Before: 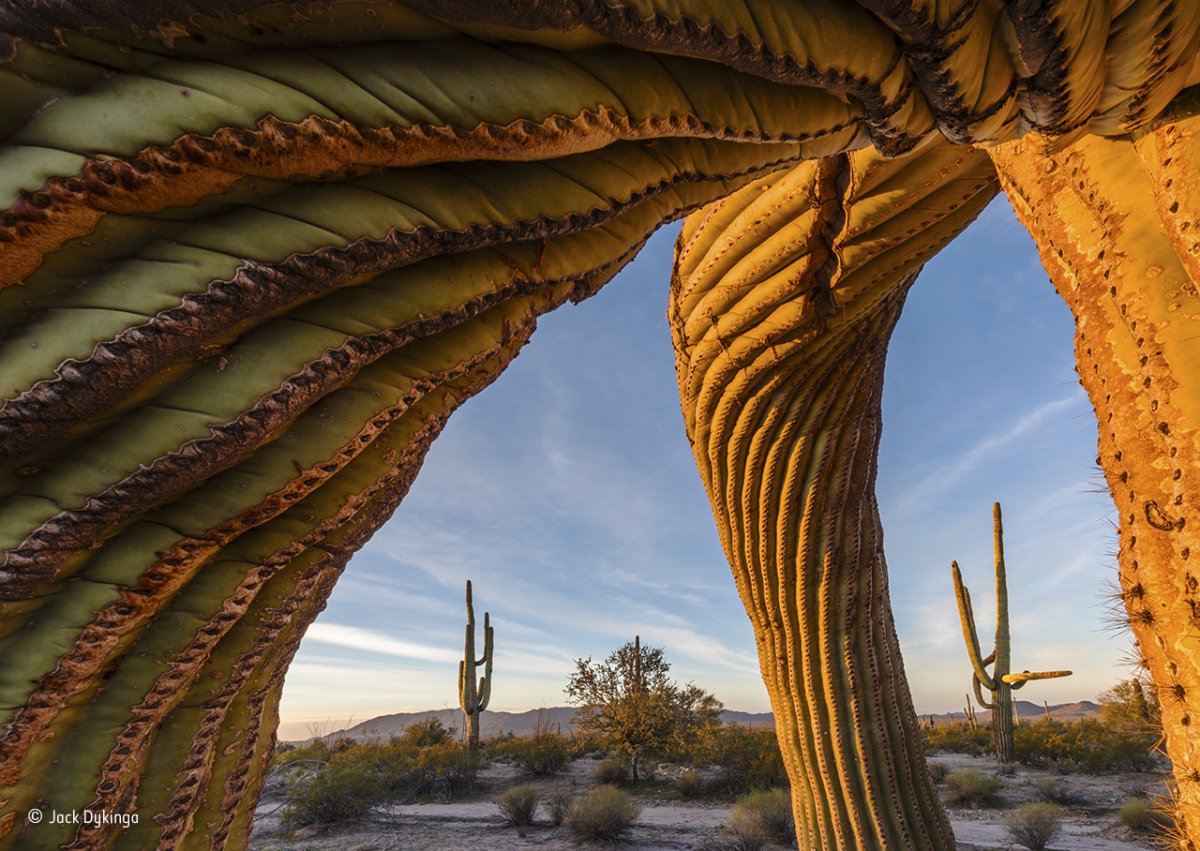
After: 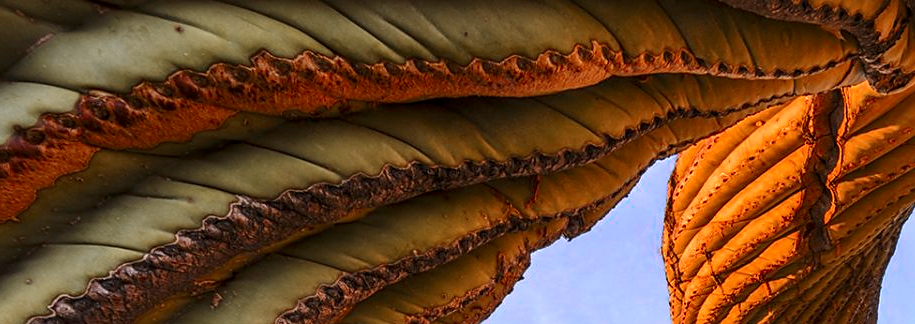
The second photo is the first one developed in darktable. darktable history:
exposure: exposure 0.6 EV, compensate highlight preservation false
crop: left 0.579%, top 7.627%, right 23.167%, bottom 54.275%
sharpen: radius 1.864, amount 0.398, threshold 1.271
local contrast: on, module defaults
color zones: curves: ch0 [(0, 0.363) (0.128, 0.373) (0.25, 0.5) (0.402, 0.407) (0.521, 0.525) (0.63, 0.559) (0.729, 0.662) (0.867, 0.471)]; ch1 [(0, 0.515) (0.136, 0.618) (0.25, 0.5) (0.378, 0) (0.516, 0) (0.622, 0.593) (0.737, 0.819) (0.87, 0.593)]; ch2 [(0, 0.529) (0.128, 0.471) (0.282, 0.451) (0.386, 0.662) (0.516, 0.525) (0.633, 0.554) (0.75, 0.62) (0.875, 0.441)]
